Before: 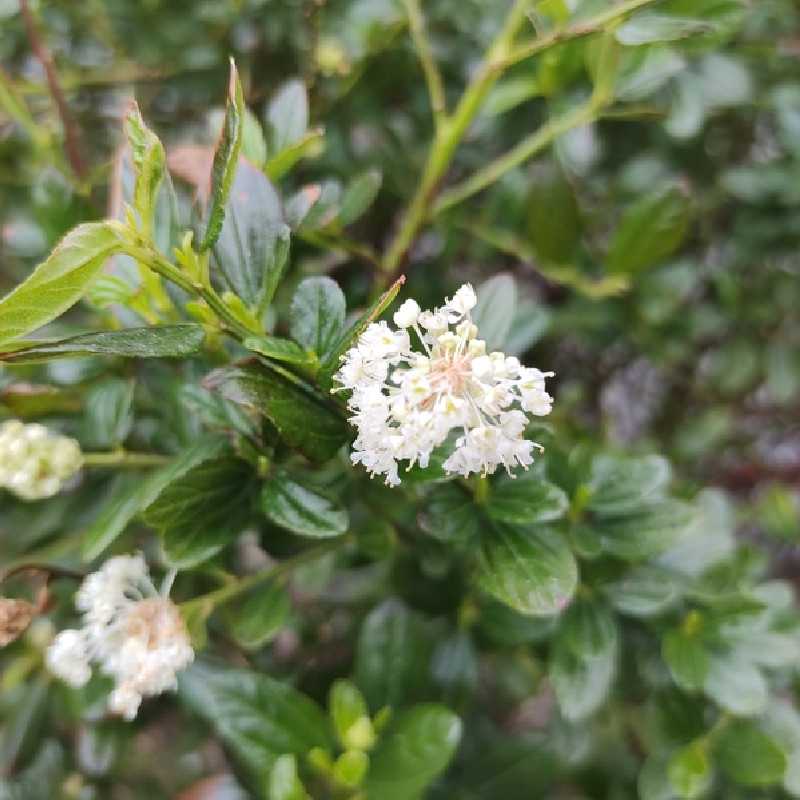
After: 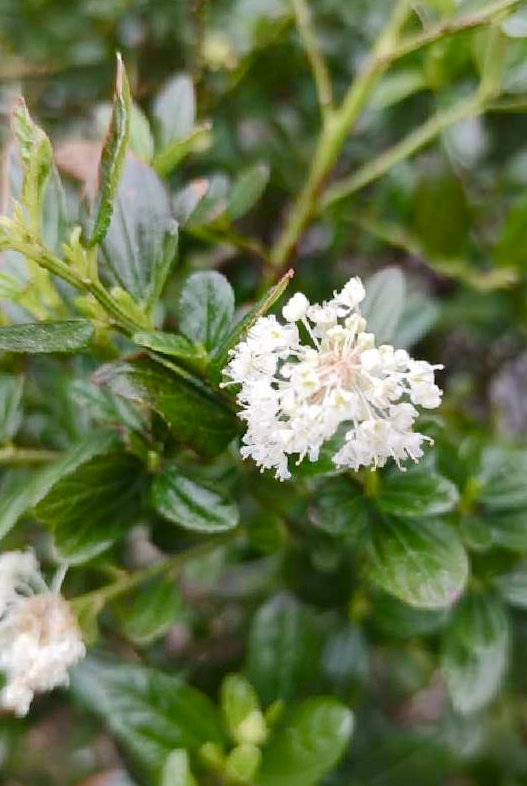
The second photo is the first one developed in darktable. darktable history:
color balance rgb: perceptual saturation grading › global saturation 20%, perceptual saturation grading › highlights -50%, perceptual saturation grading › shadows 30%
crop and rotate: left 13.537%, right 19.796%
rotate and perspective: rotation -0.45°, automatic cropping original format, crop left 0.008, crop right 0.992, crop top 0.012, crop bottom 0.988
